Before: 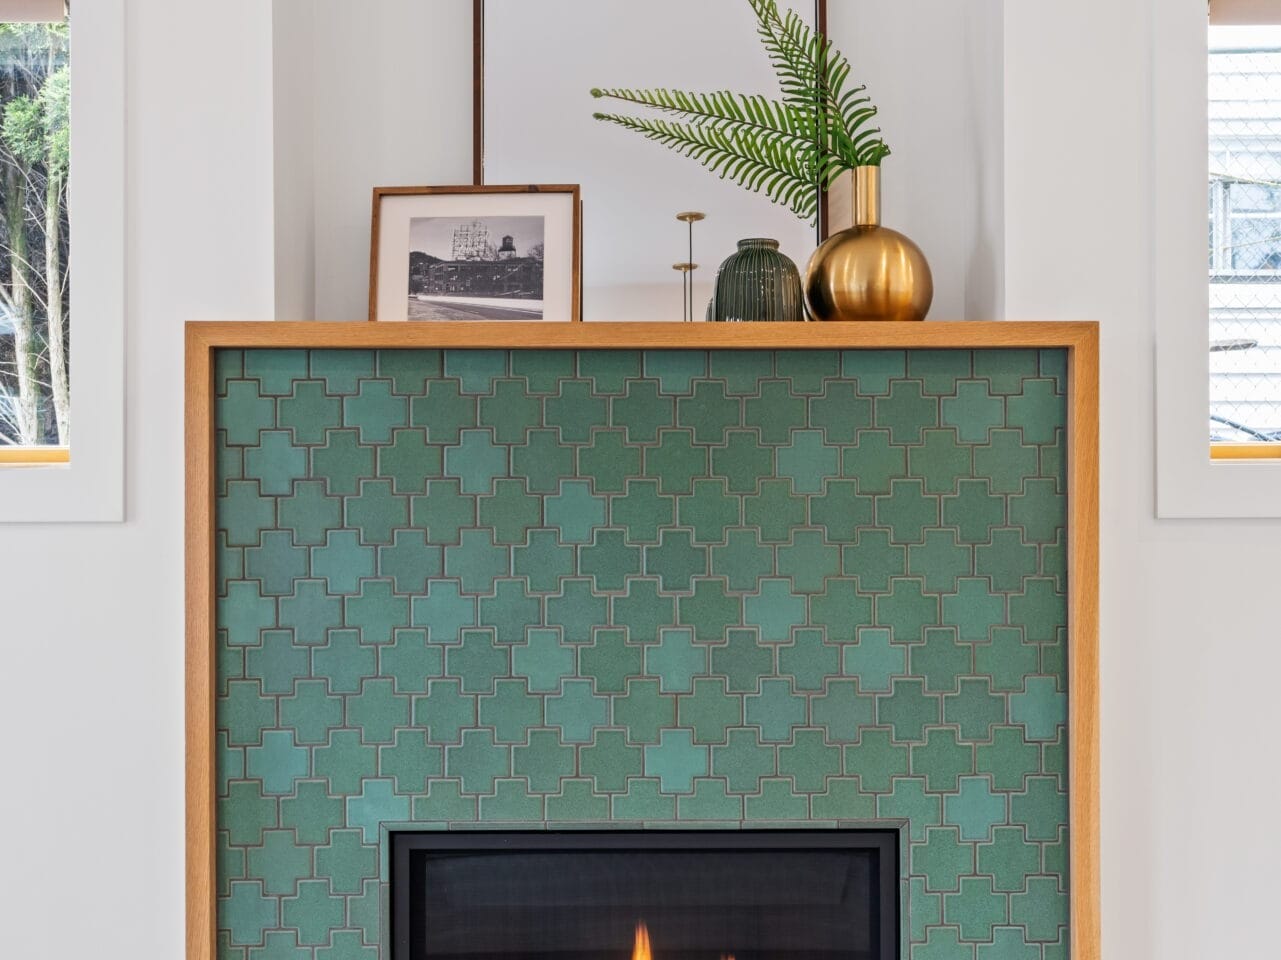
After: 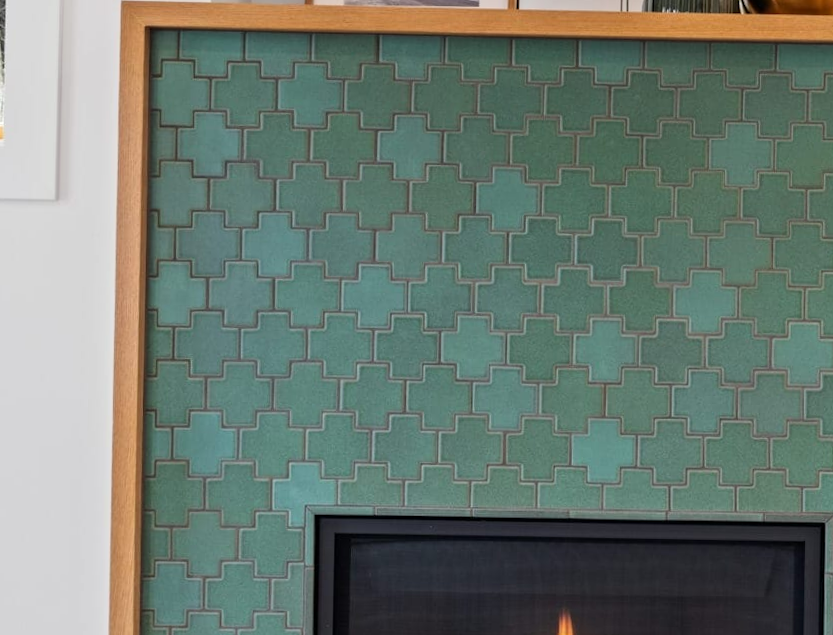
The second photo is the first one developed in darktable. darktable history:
crop and rotate: angle -1.2°, left 4.029%, top 31.938%, right 29.108%
